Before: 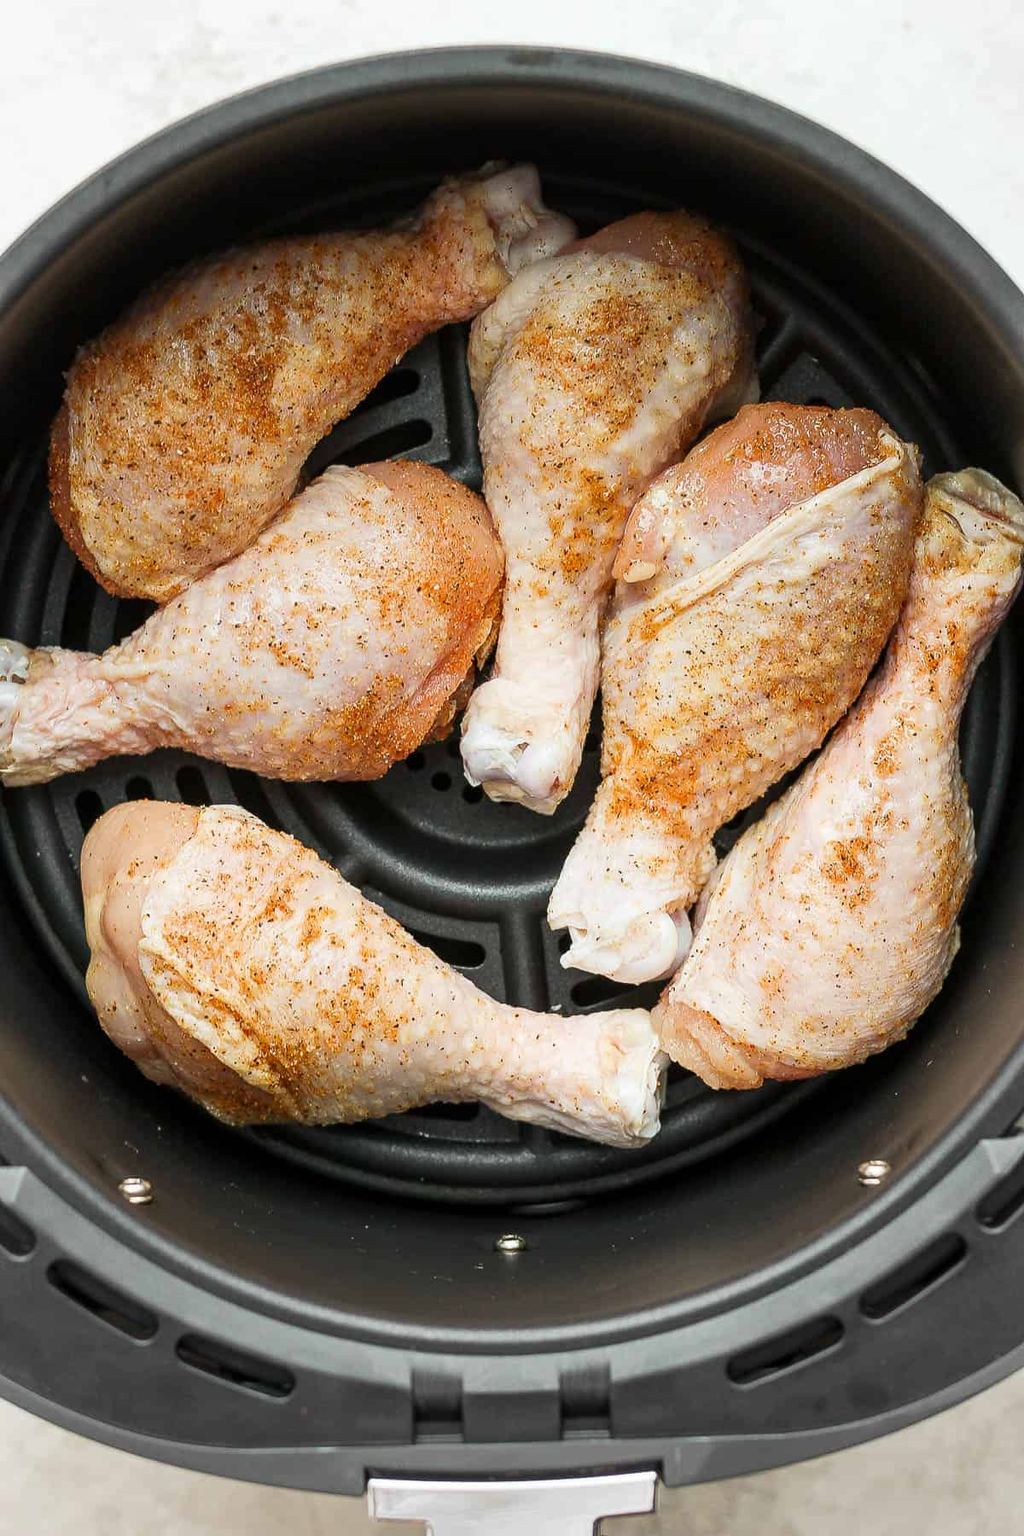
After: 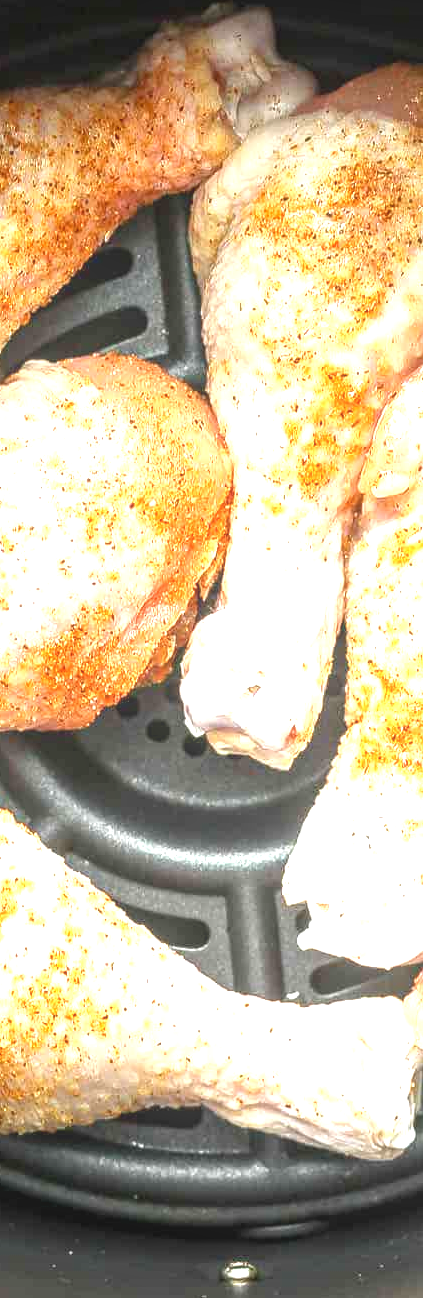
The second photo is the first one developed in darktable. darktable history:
crop and rotate: left 29.927%, top 10.308%, right 34.77%, bottom 17.554%
exposure: black level correction 0, exposure 1.481 EV, compensate exposure bias true, compensate highlight preservation false
local contrast: highlights 47%, shadows 1%, detail 99%
